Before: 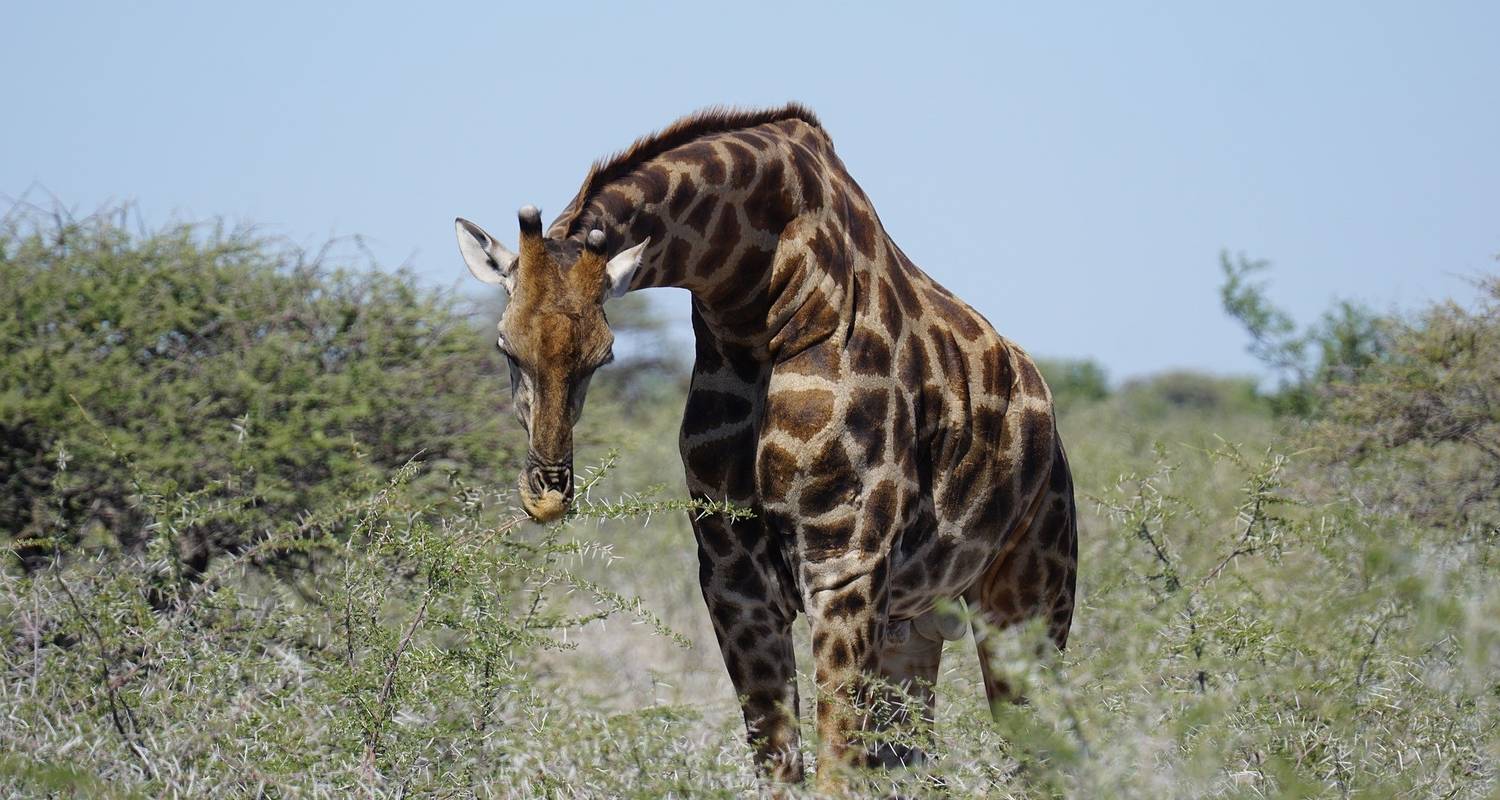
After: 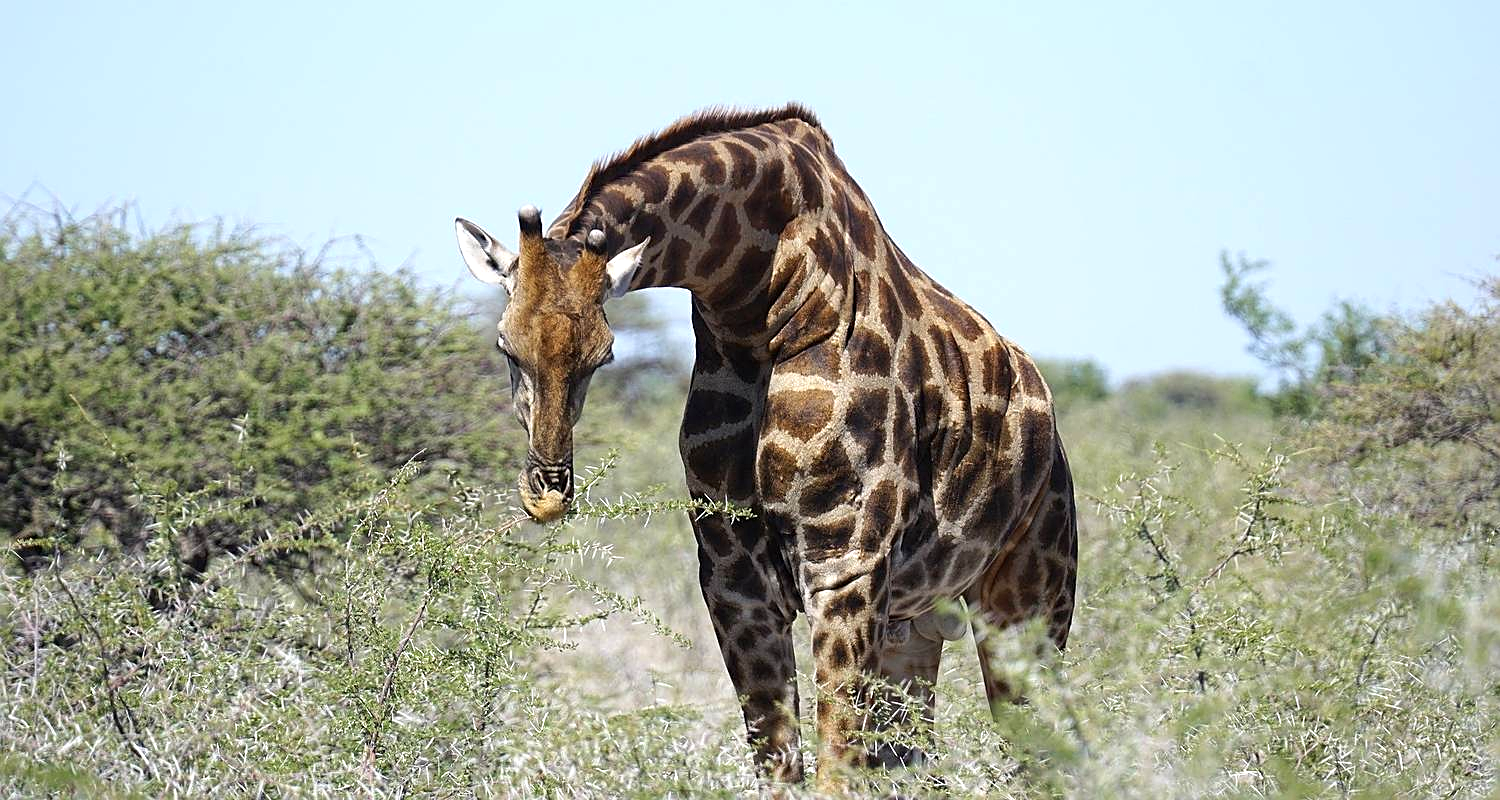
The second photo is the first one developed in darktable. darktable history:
exposure: exposure 0.607 EV, compensate highlight preservation false
sharpen: on, module defaults
